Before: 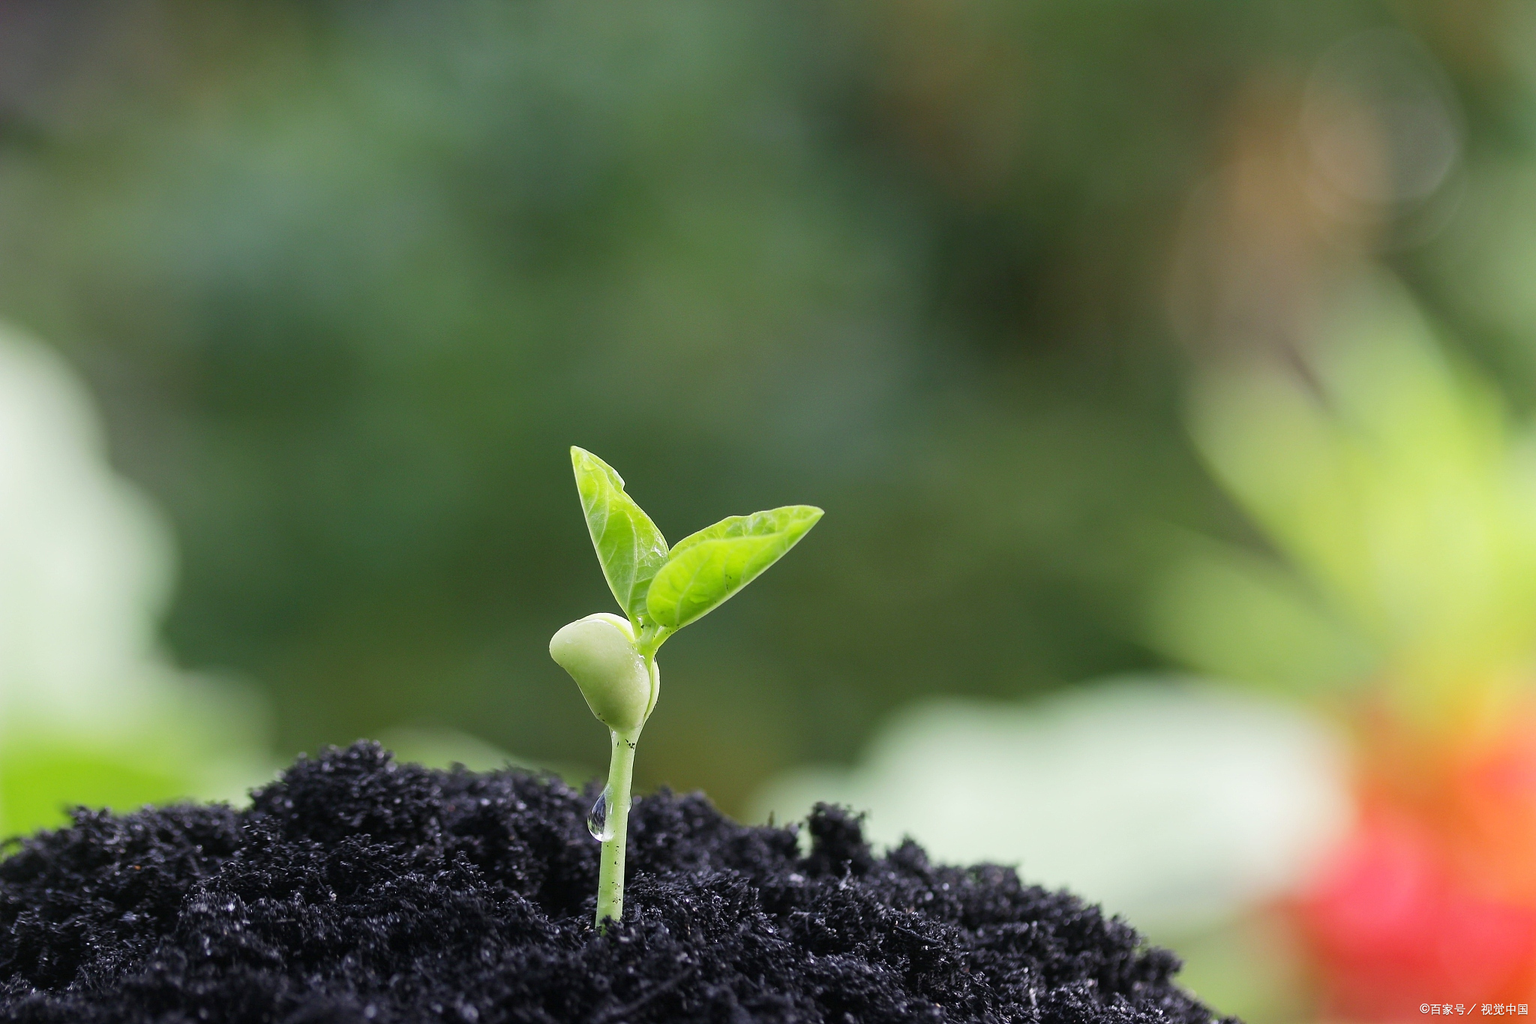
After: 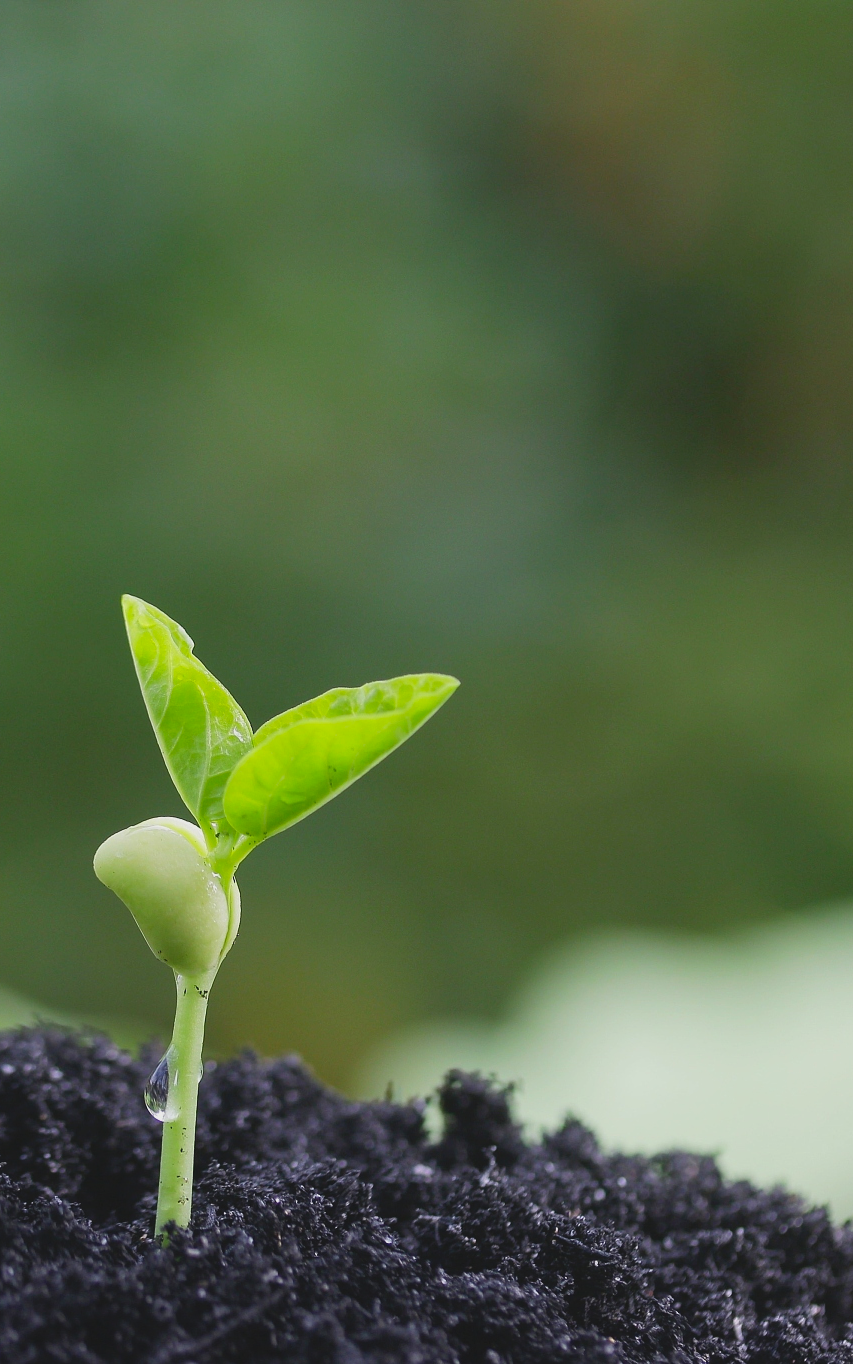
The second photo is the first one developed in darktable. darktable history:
crop: left 31.229%, right 27.105%
lowpass: radius 0.1, contrast 0.85, saturation 1.1, unbound 0
